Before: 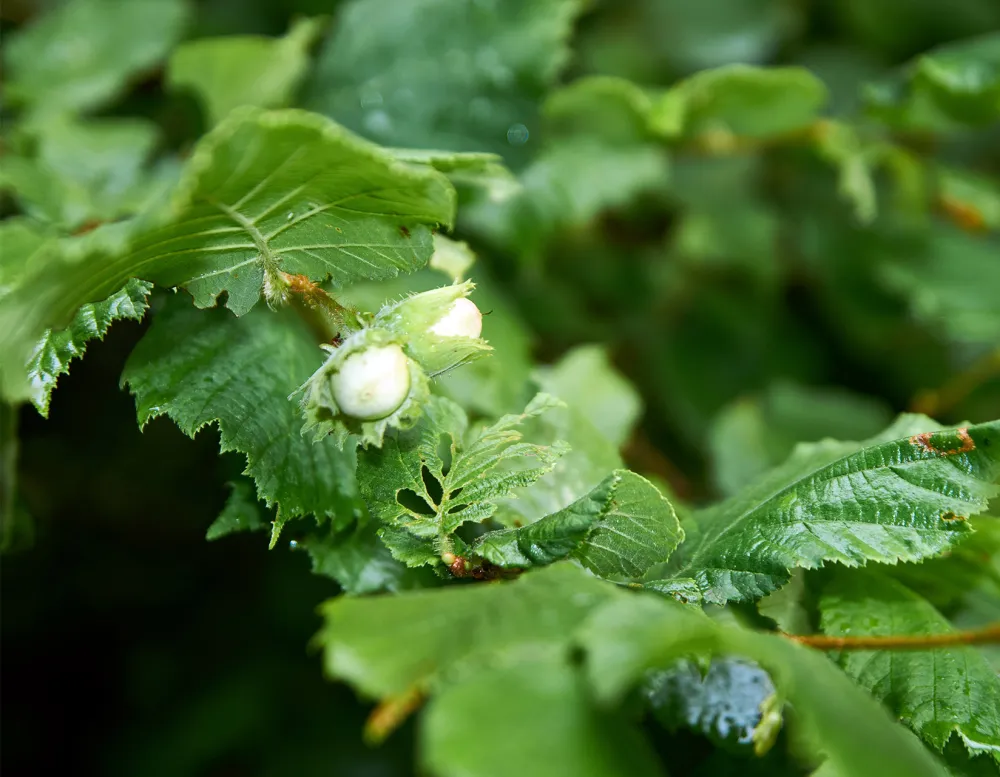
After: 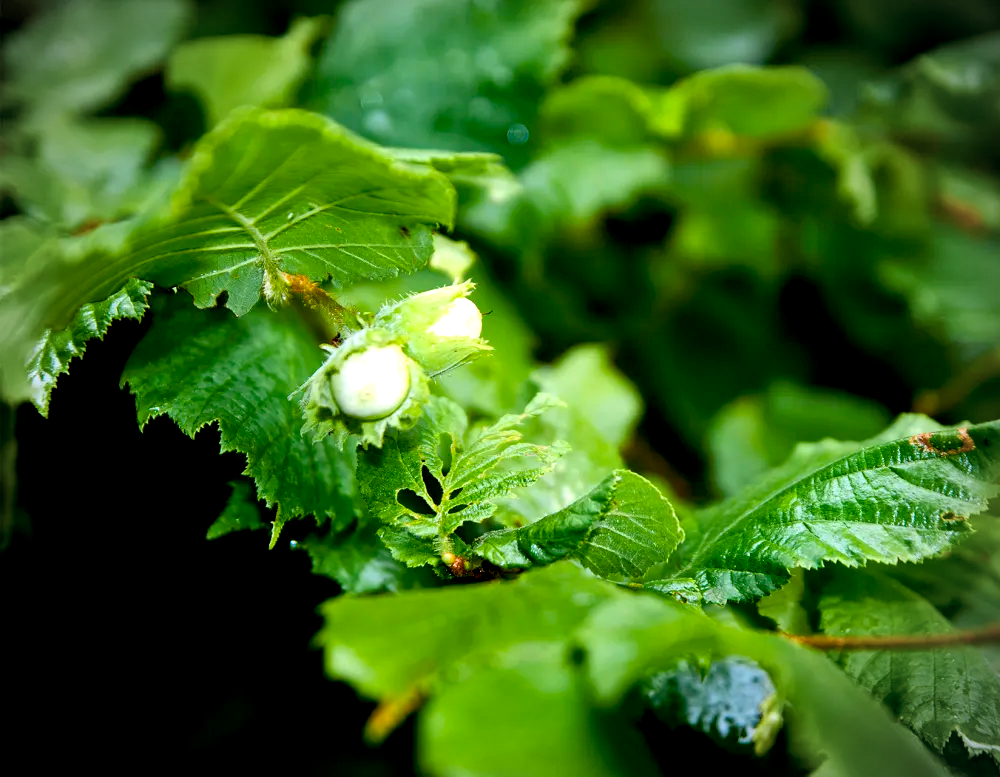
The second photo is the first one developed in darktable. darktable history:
vignetting: fall-off start 74.76%, width/height ratio 1.087
color balance rgb: shadows lift › chroma 1.013%, shadows lift › hue 217.18°, perceptual saturation grading › global saturation 29.449%
tone equalizer: -8 EV -0.442 EV, -7 EV -0.386 EV, -6 EV -0.324 EV, -5 EV -0.209 EV, -3 EV 0.238 EV, -2 EV 0.304 EV, -1 EV 0.388 EV, +0 EV 0.443 EV
exposure: black level correction 0.017, exposure -0.008 EV, compensate highlight preservation false
